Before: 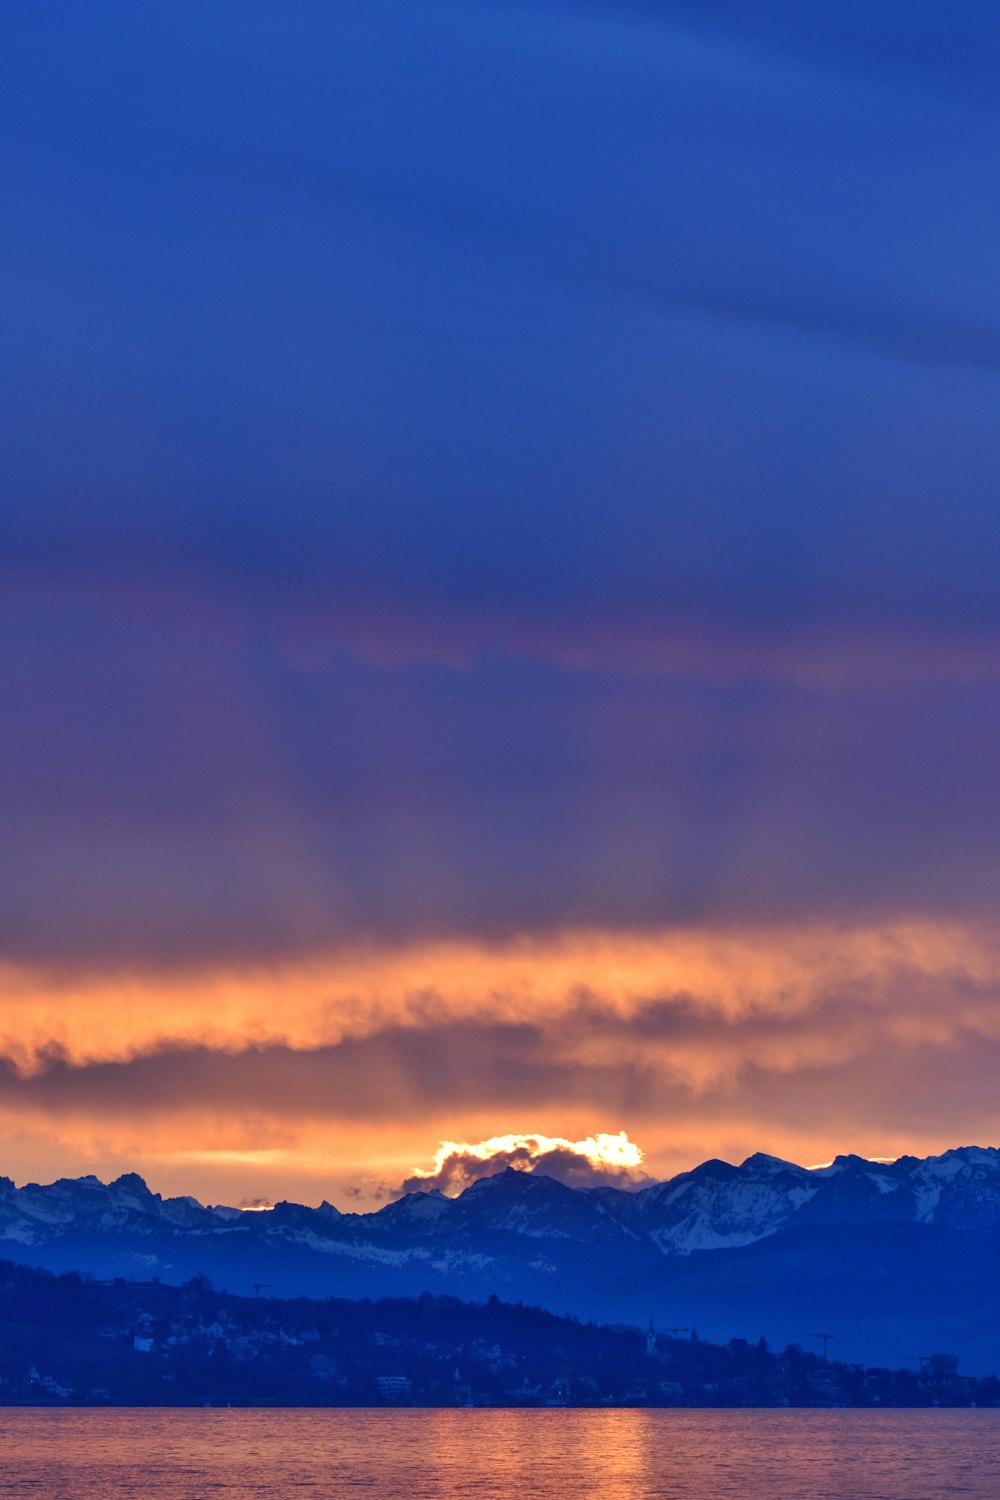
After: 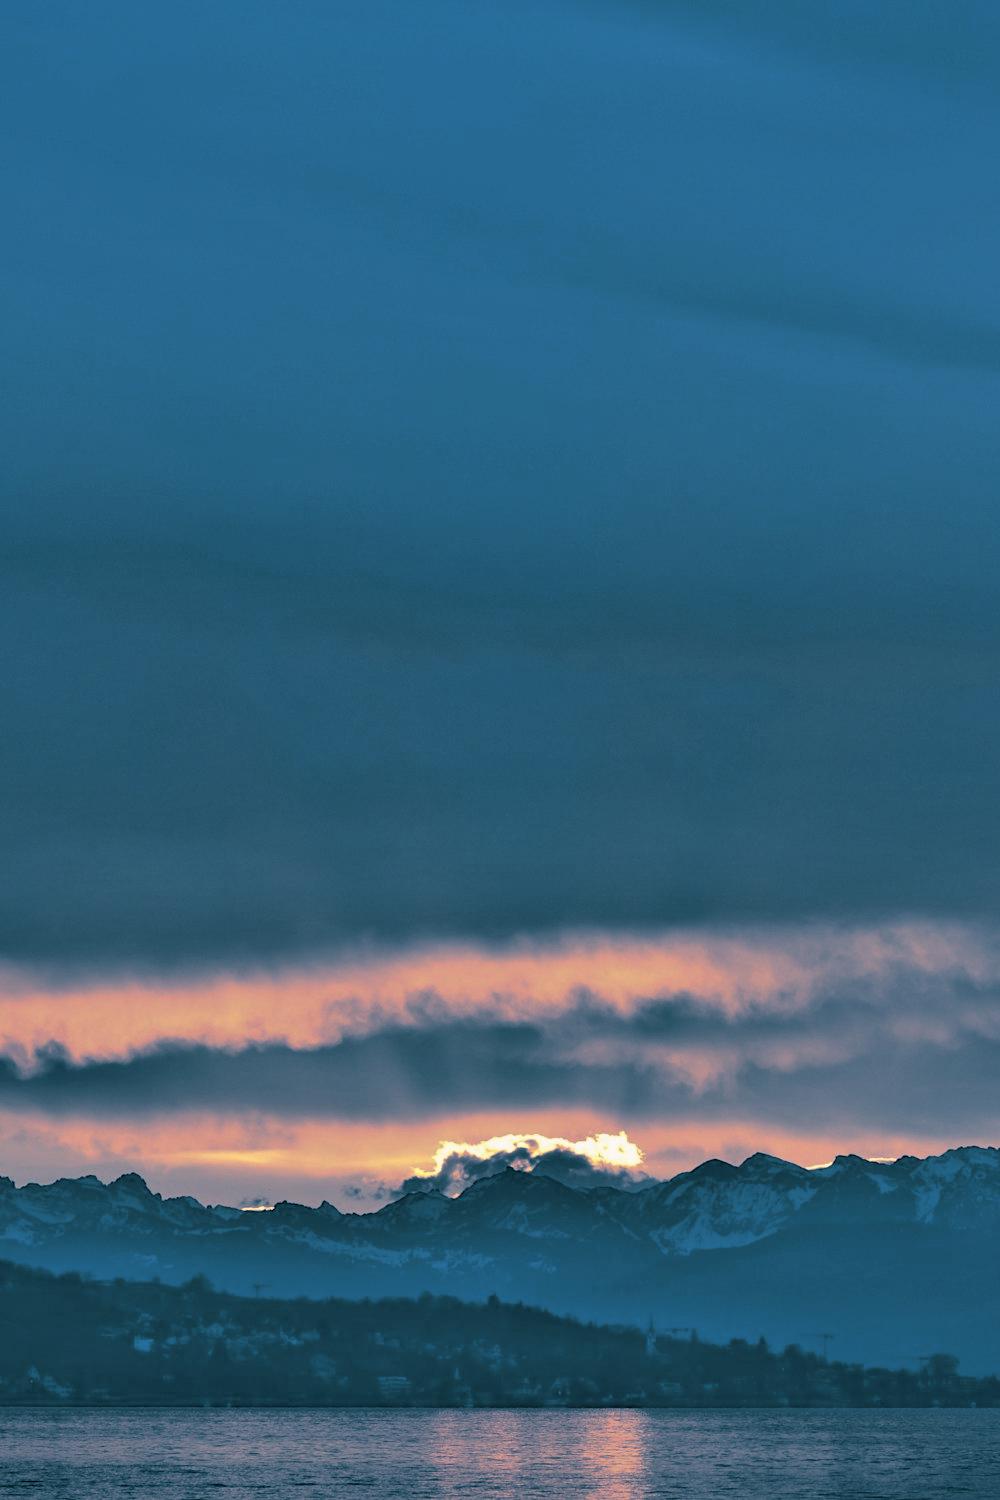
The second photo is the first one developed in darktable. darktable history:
split-toning: shadows › hue 212.4°, balance -70
color balance: lift [0.998, 0.998, 1.001, 1.002], gamma [0.995, 1.025, 0.992, 0.975], gain [0.995, 1.02, 0.997, 0.98]
exposure: black level correction 0.029, exposure -0.073 EV, compensate highlight preservation false
